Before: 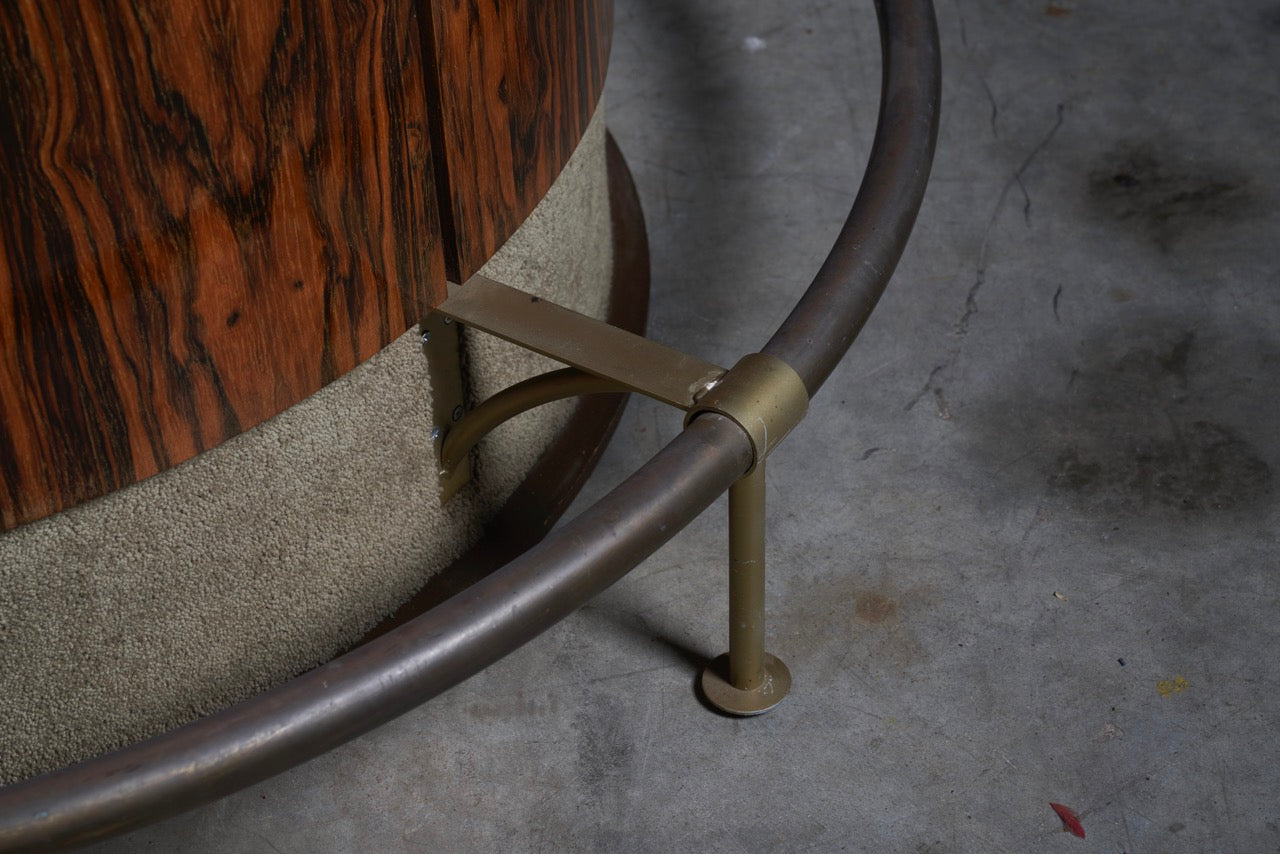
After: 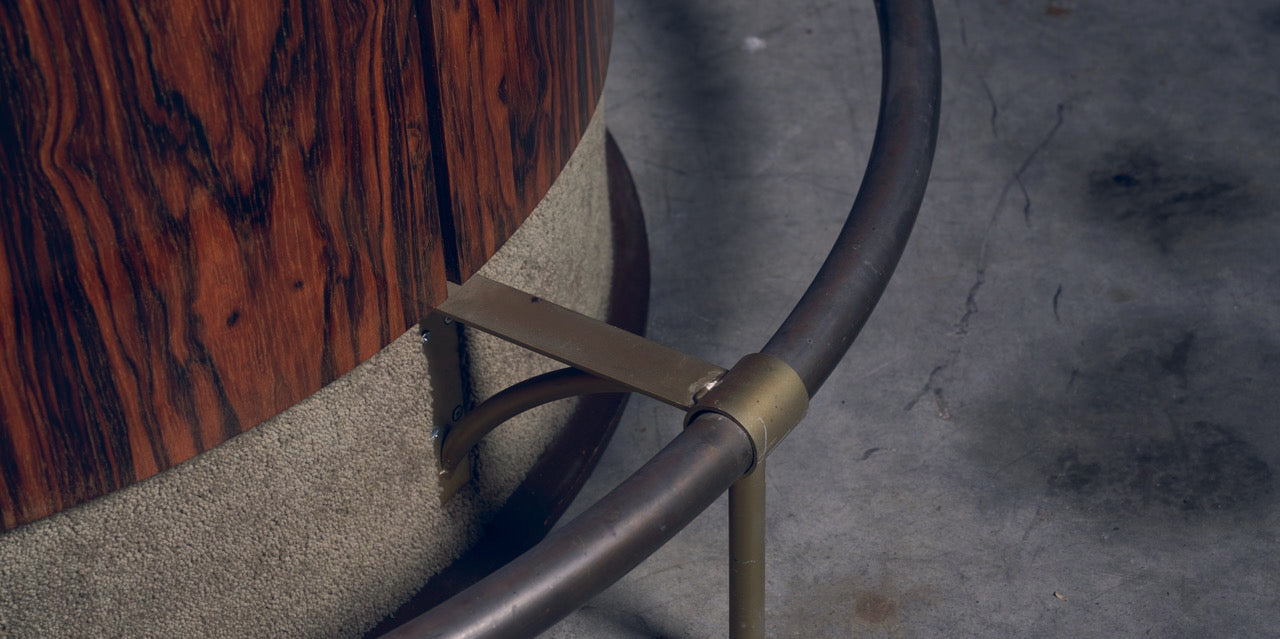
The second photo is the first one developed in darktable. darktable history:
crop: bottom 24.967%
color balance rgb: shadows lift › hue 87.51°, highlights gain › chroma 3.21%, highlights gain › hue 55.1°, global offset › chroma 0.15%, global offset › hue 253.66°, linear chroma grading › global chroma 0.5%
